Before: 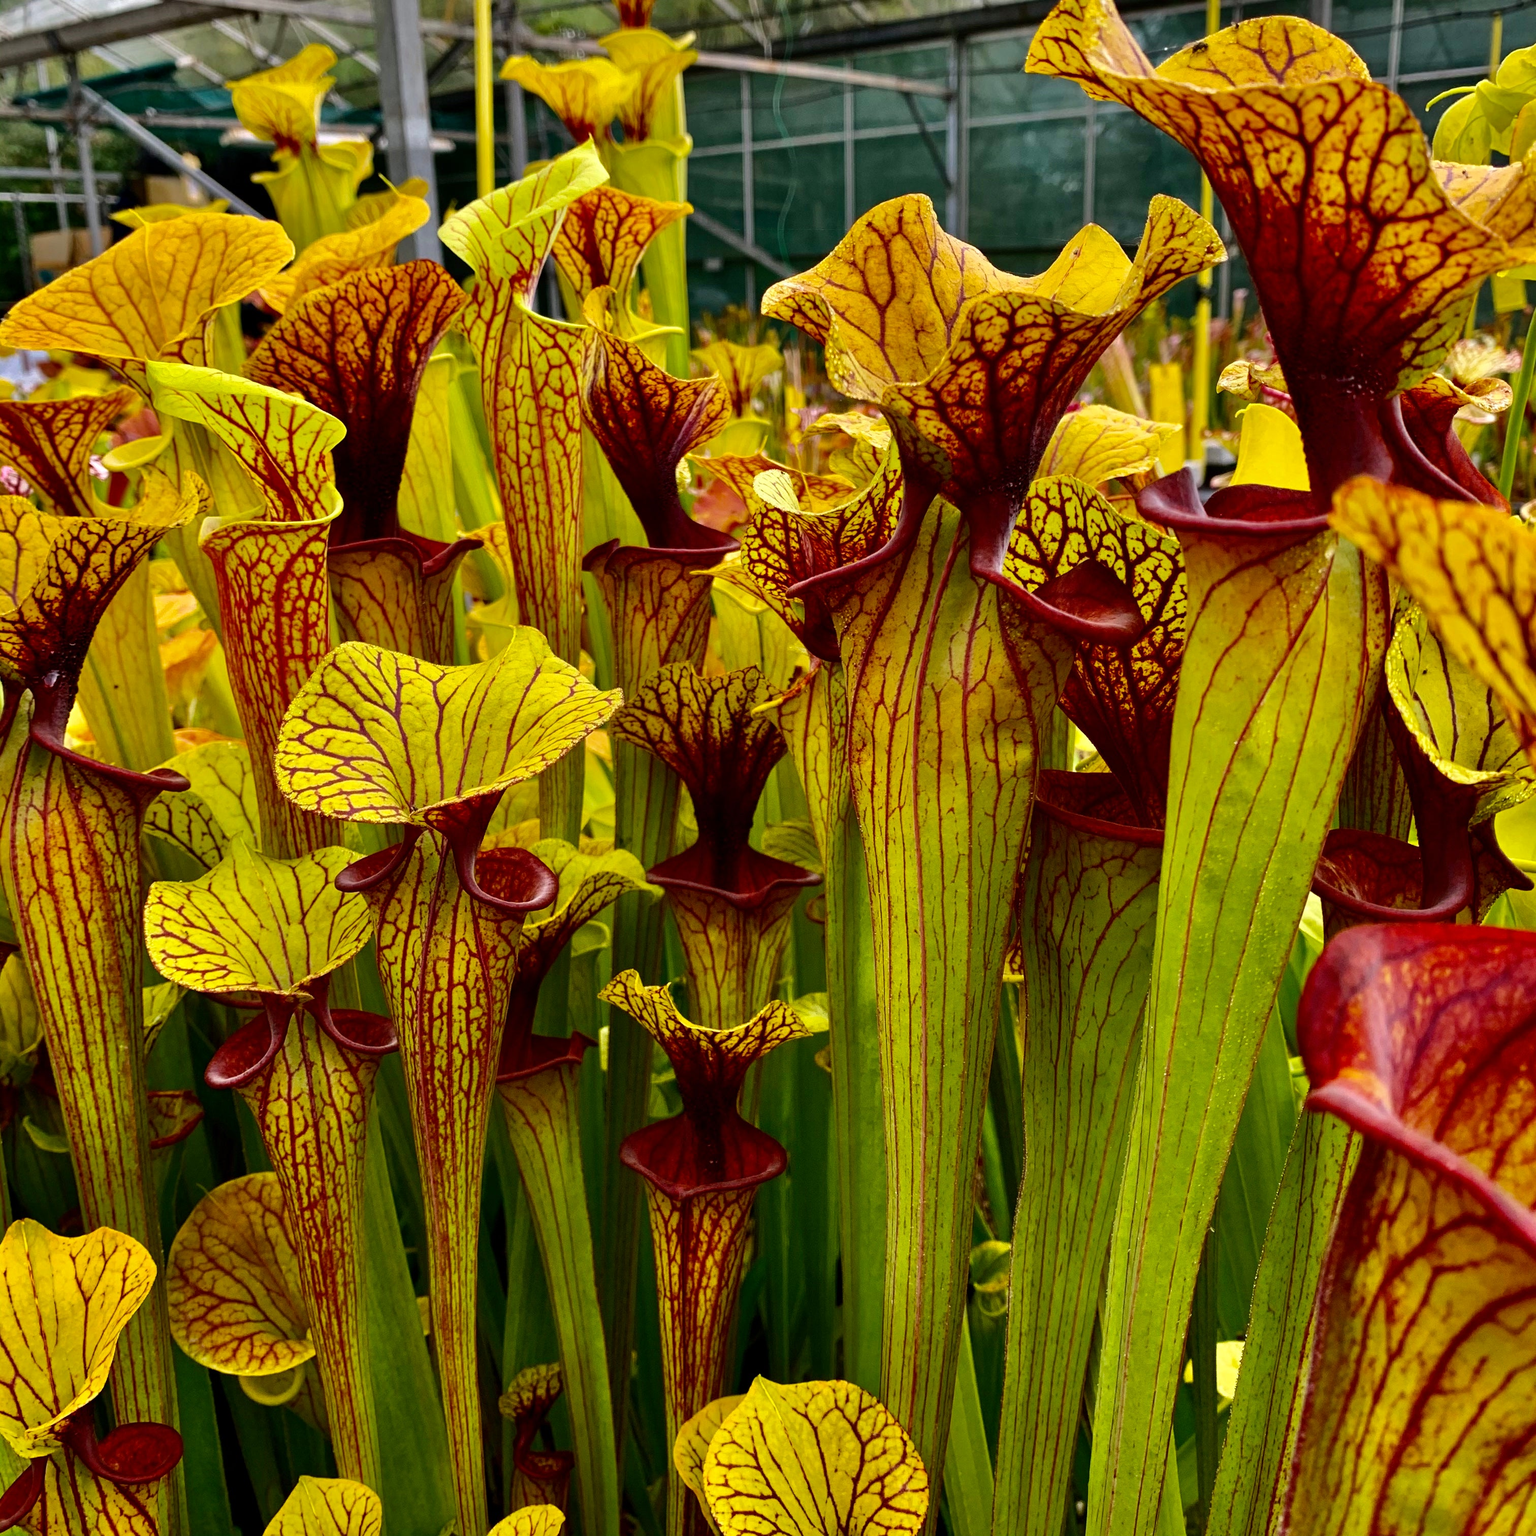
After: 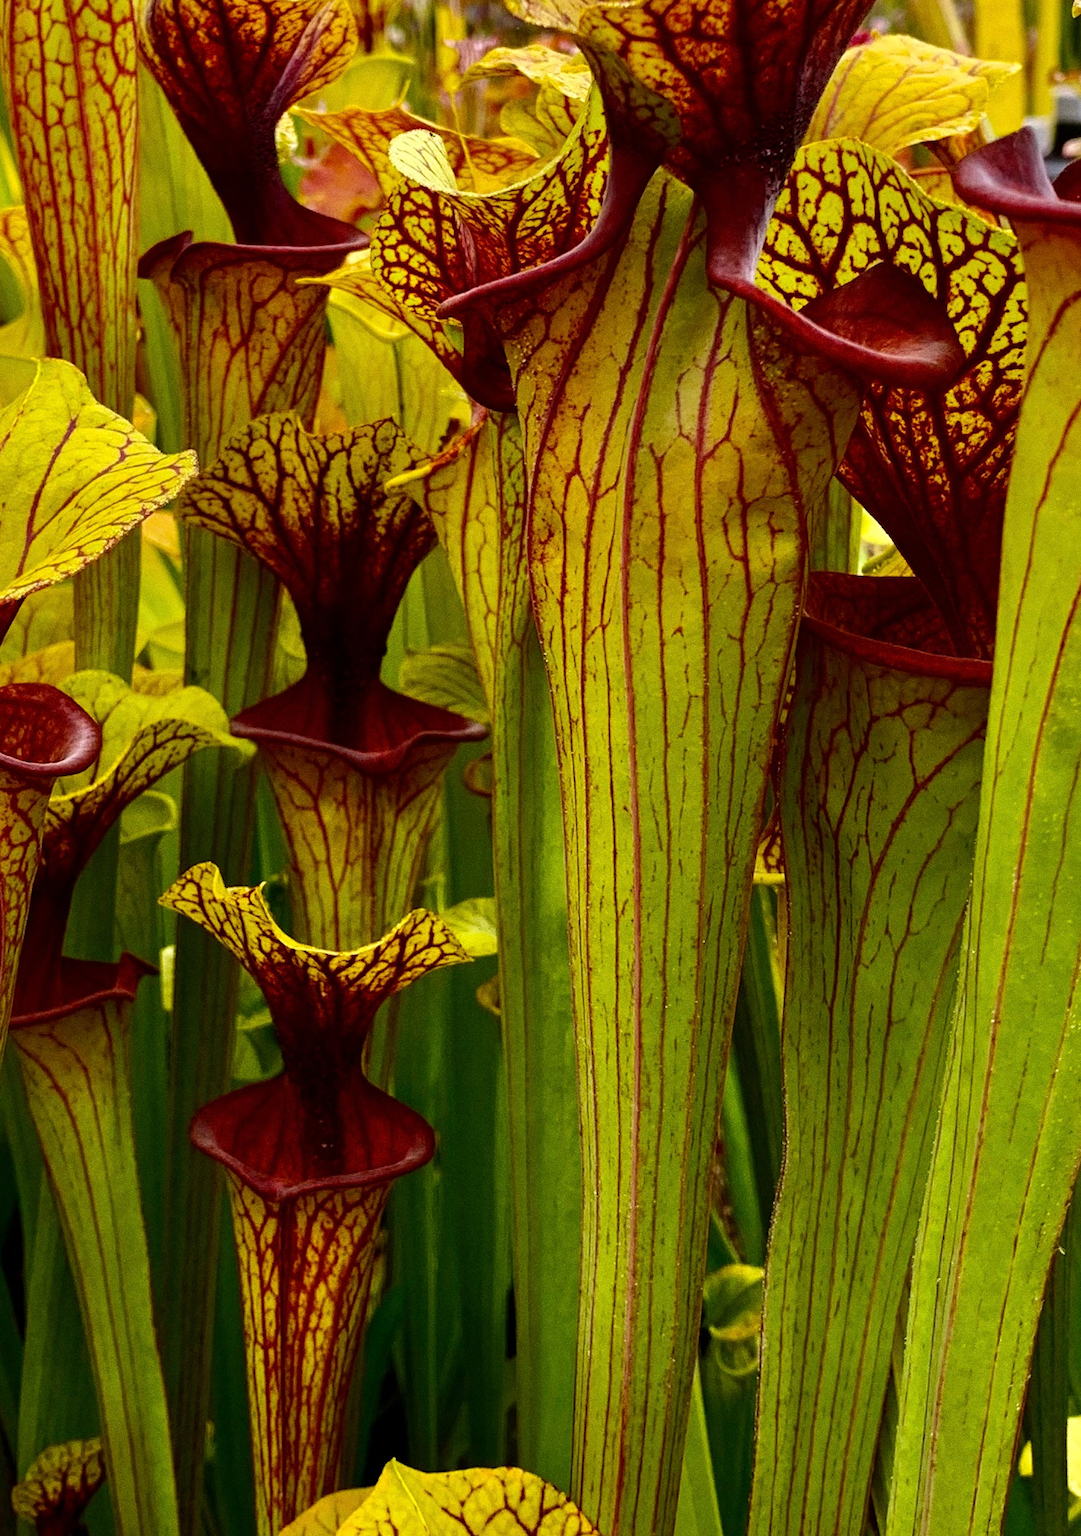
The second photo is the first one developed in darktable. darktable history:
grain: coarseness 0.09 ISO
rotate and perspective: rotation 0.192°, lens shift (horizontal) -0.015, crop left 0.005, crop right 0.996, crop top 0.006, crop bottom 0.99
crop: left 31.379%, top 24.658%, right 20.326%, bottom 6.628%
